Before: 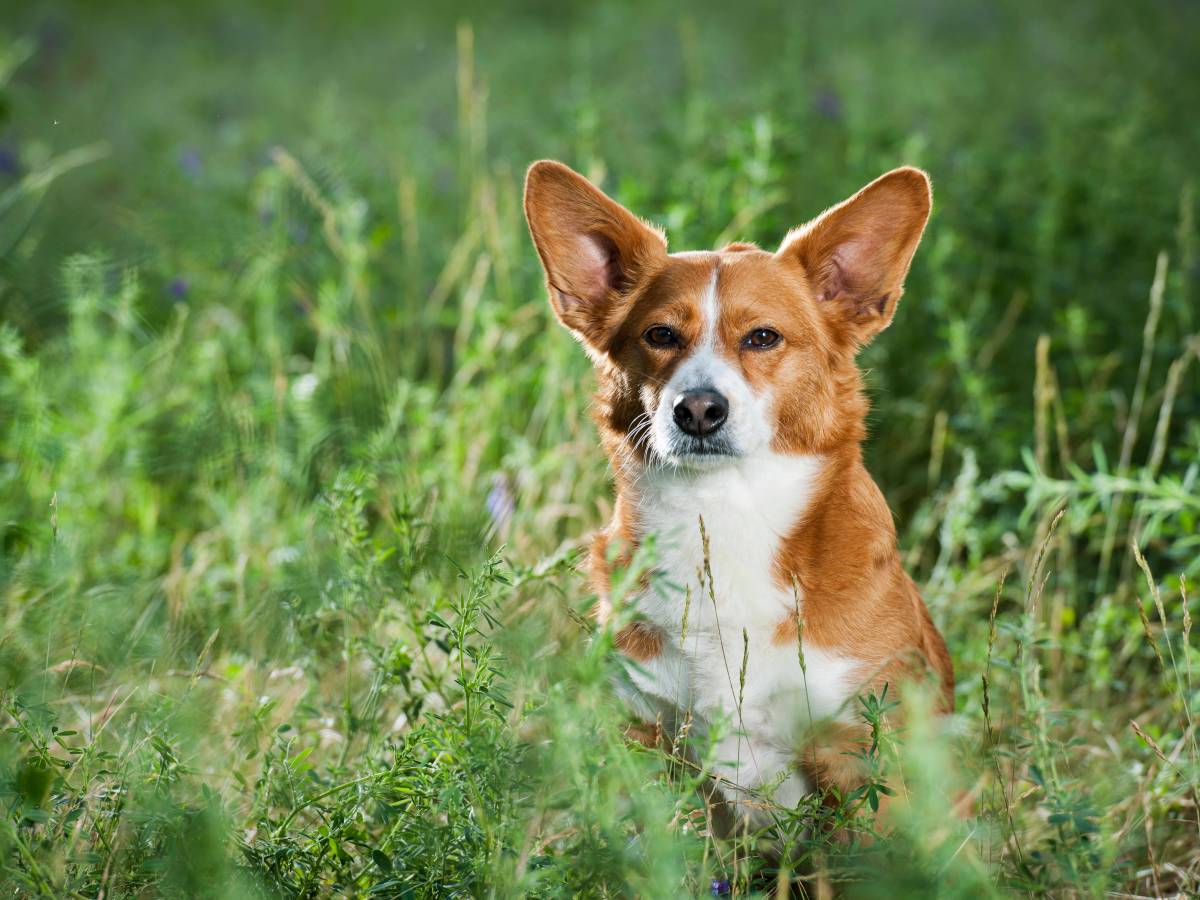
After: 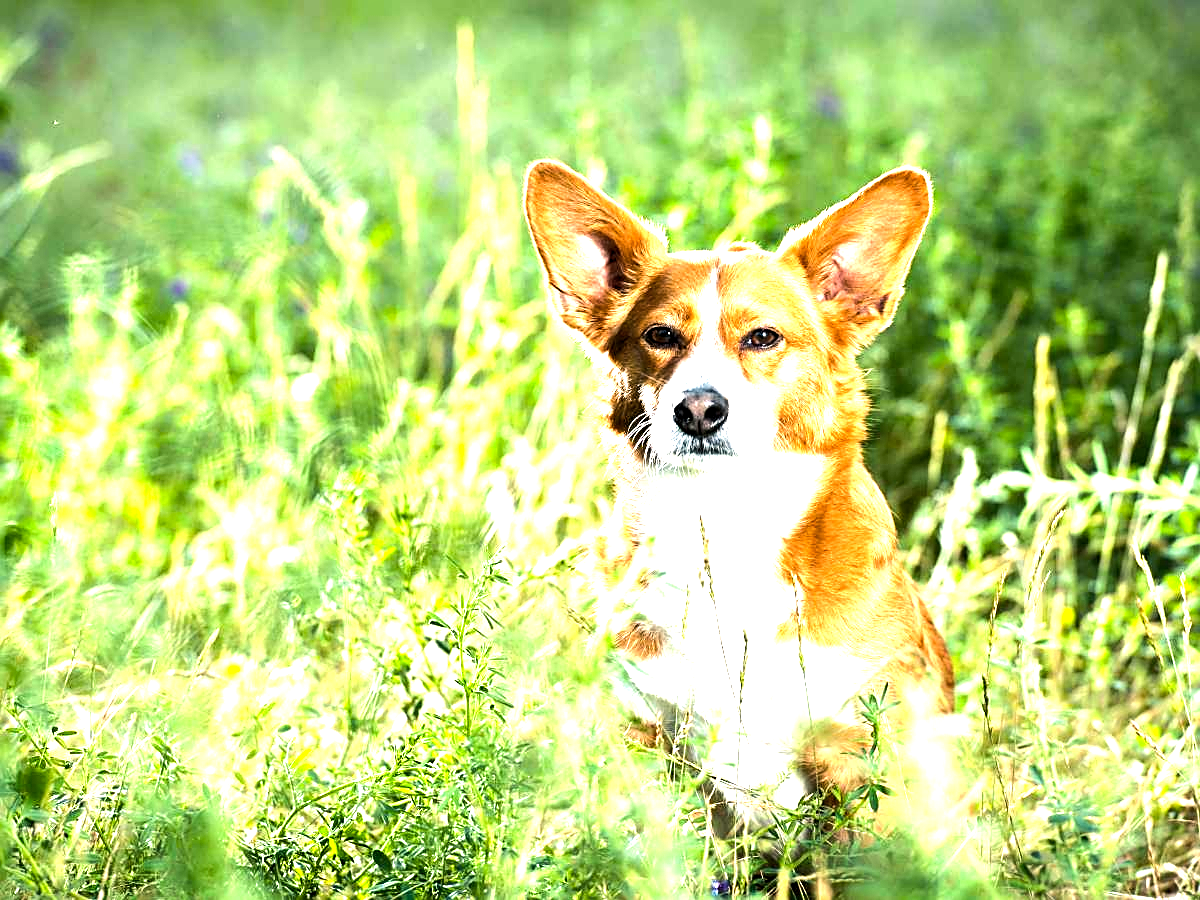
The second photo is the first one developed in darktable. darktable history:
exposure: exposure 1.159 EV, compensate highlight preservation false
shadows and highlights: radius 112.21, shadows 51.43, white point adjustment 9.05, highlights -5.86, highlights color adjustment 72.83%, soften with gaussian
tone equalizer: on, module defaults
sharpen: on, module defaults
color balance rgb: highlights gain › chroma 1.608%, highlights gain › hue 56.61°, global offset › luminance -0.851%, perceptual saturation grading › global saturation 10.185%, perceptual brilliance grading › highlights 17.256%, perceptual brilliance grading › mid-tones 32.697%, perceptual brilliance grading › shadows -30.611%
color correction: highlights b* -0.009
local contrast: mode bilateral grid, contrast 9, coarseness 25, detail 115%, midtone range 0.2
